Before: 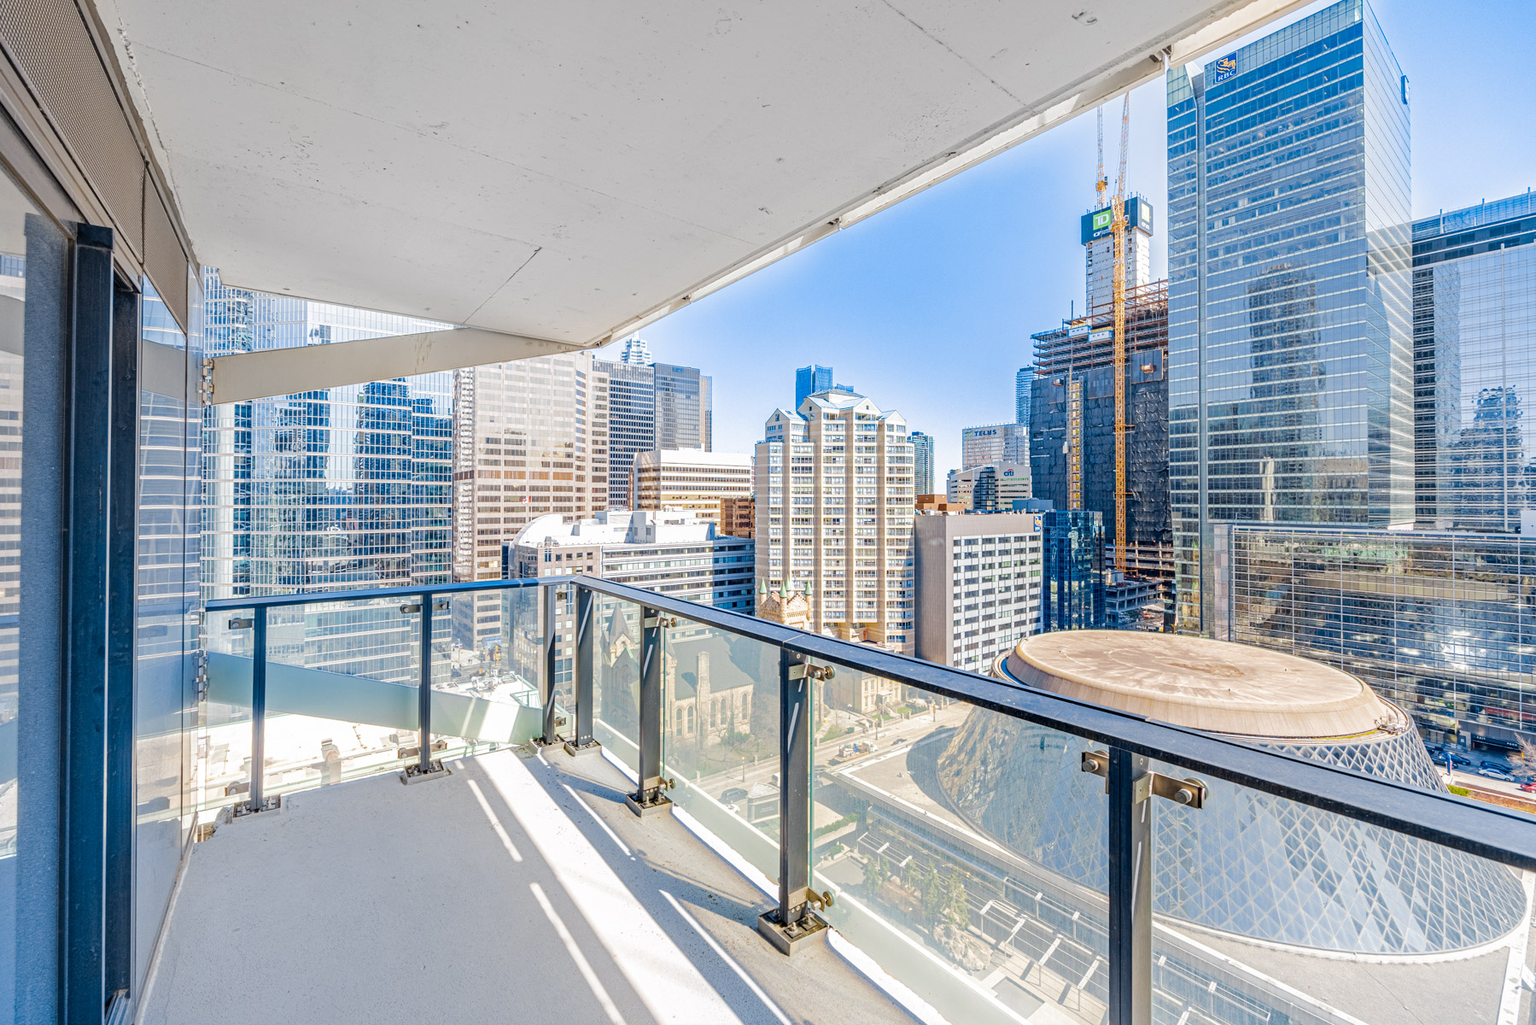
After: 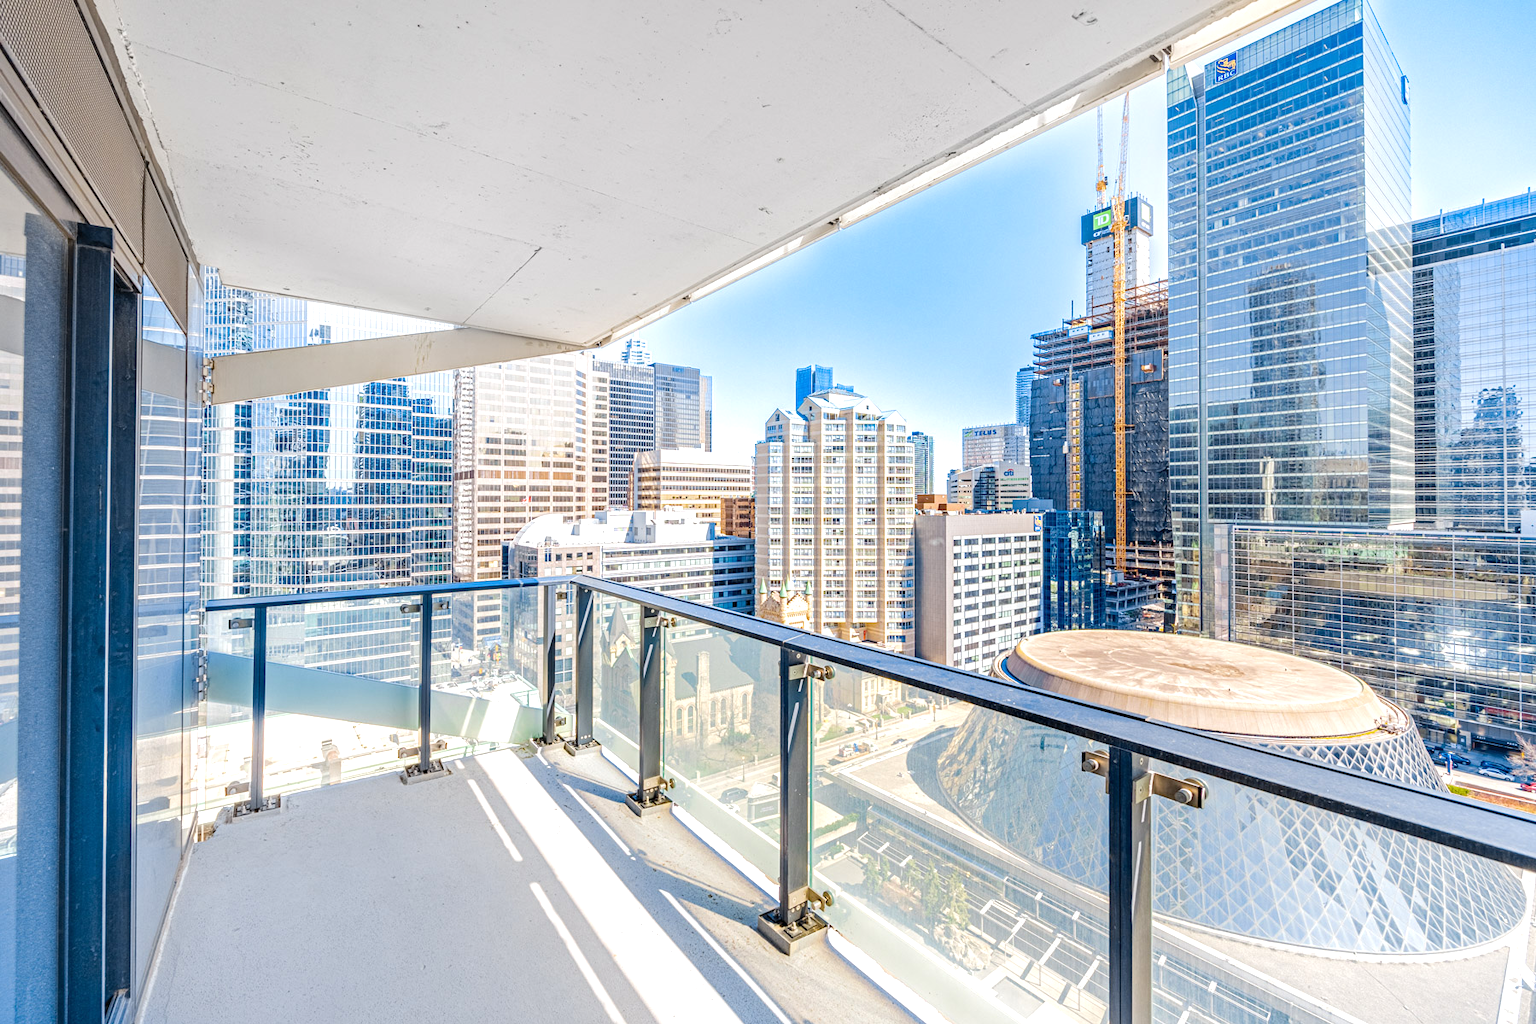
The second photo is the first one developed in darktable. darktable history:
exposure: exposure 0.378 EV, compensate exposure bias true, compensate highlight preservation false
